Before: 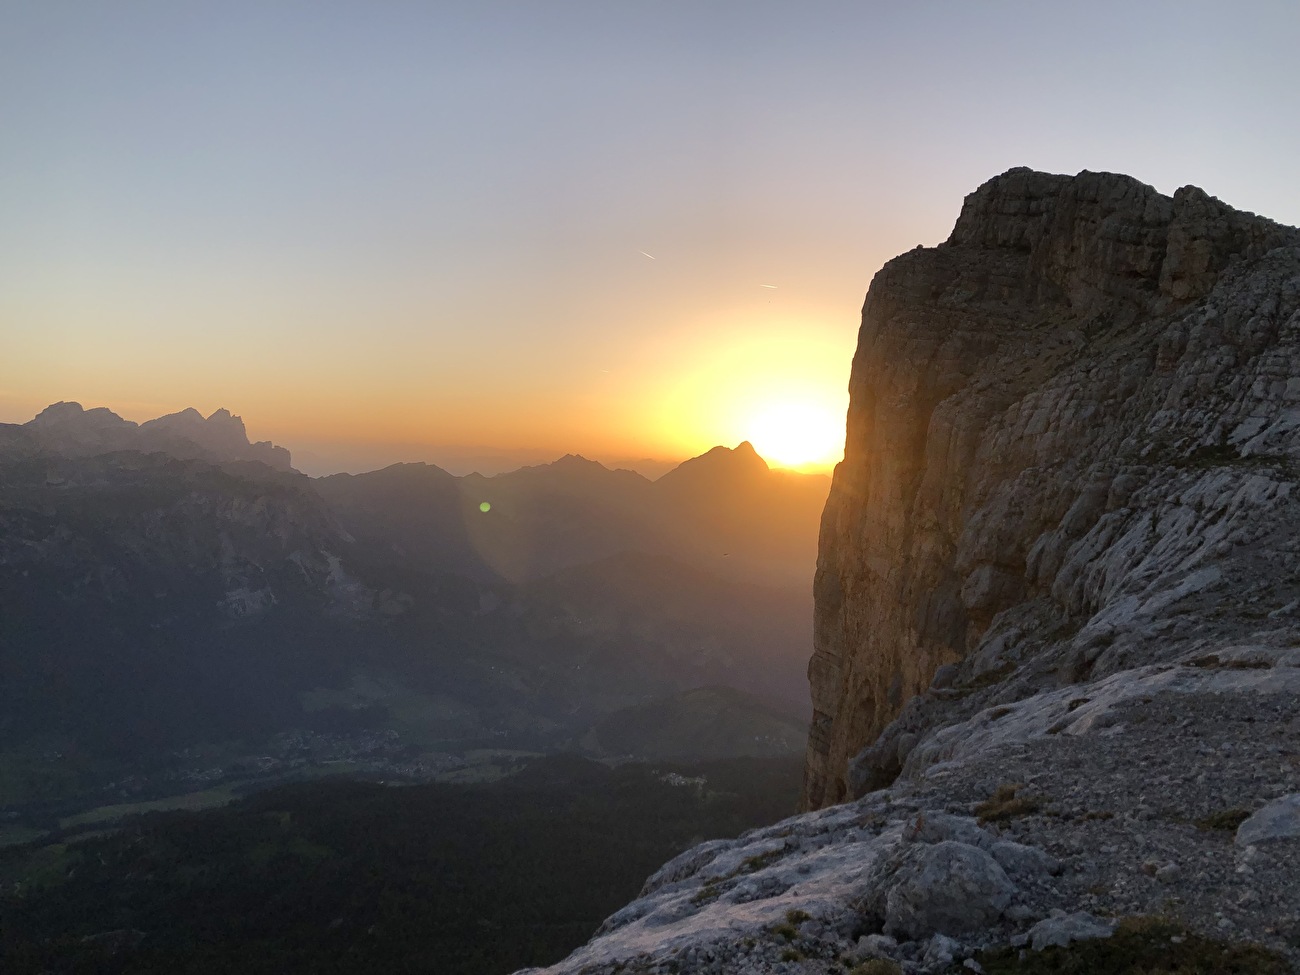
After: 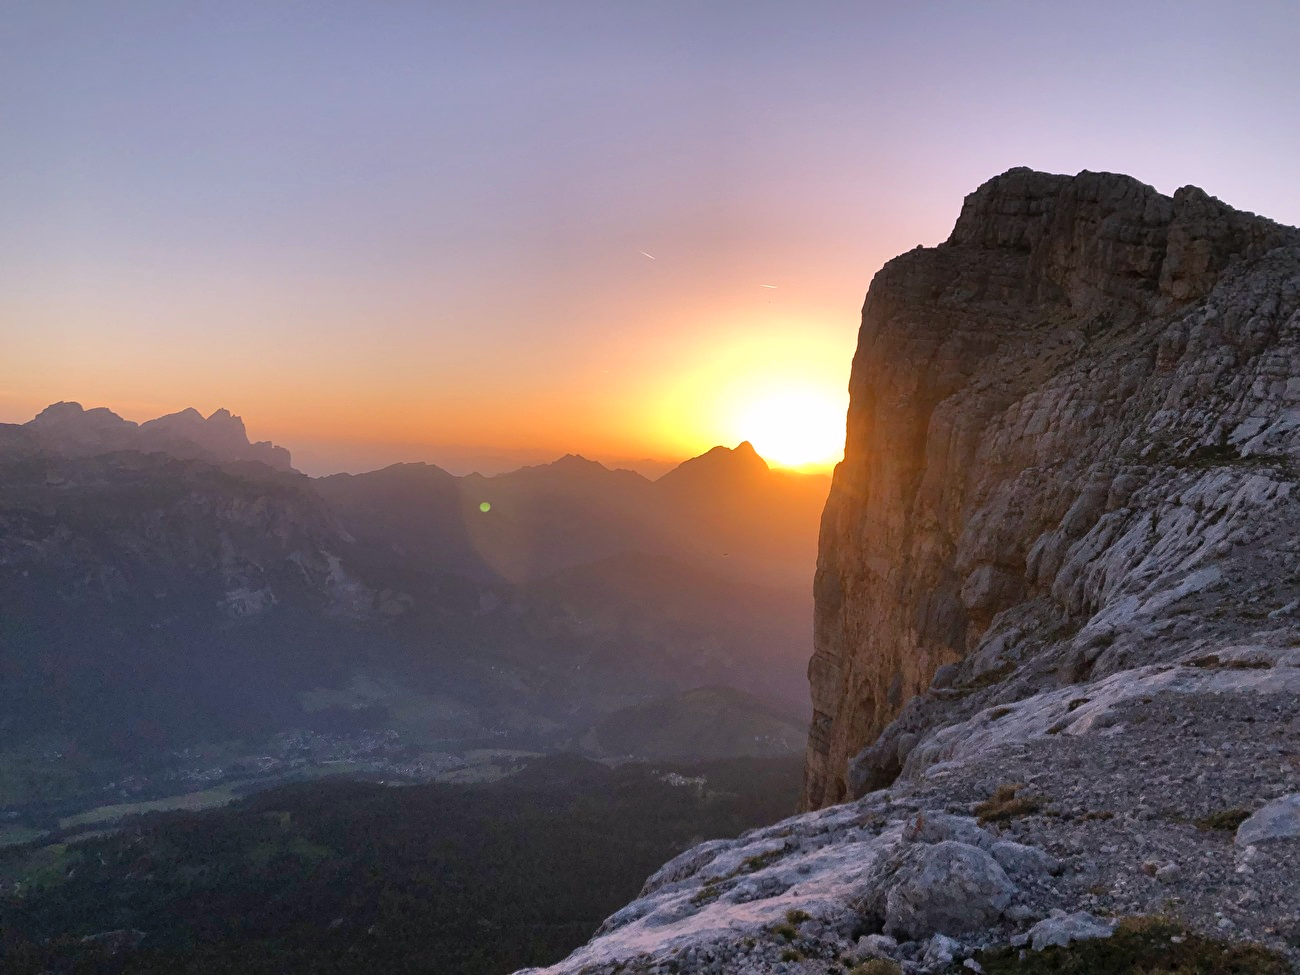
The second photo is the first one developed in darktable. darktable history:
white balance: red 1.05, blue 1.072
shadows and highlights: soften with gaussian
